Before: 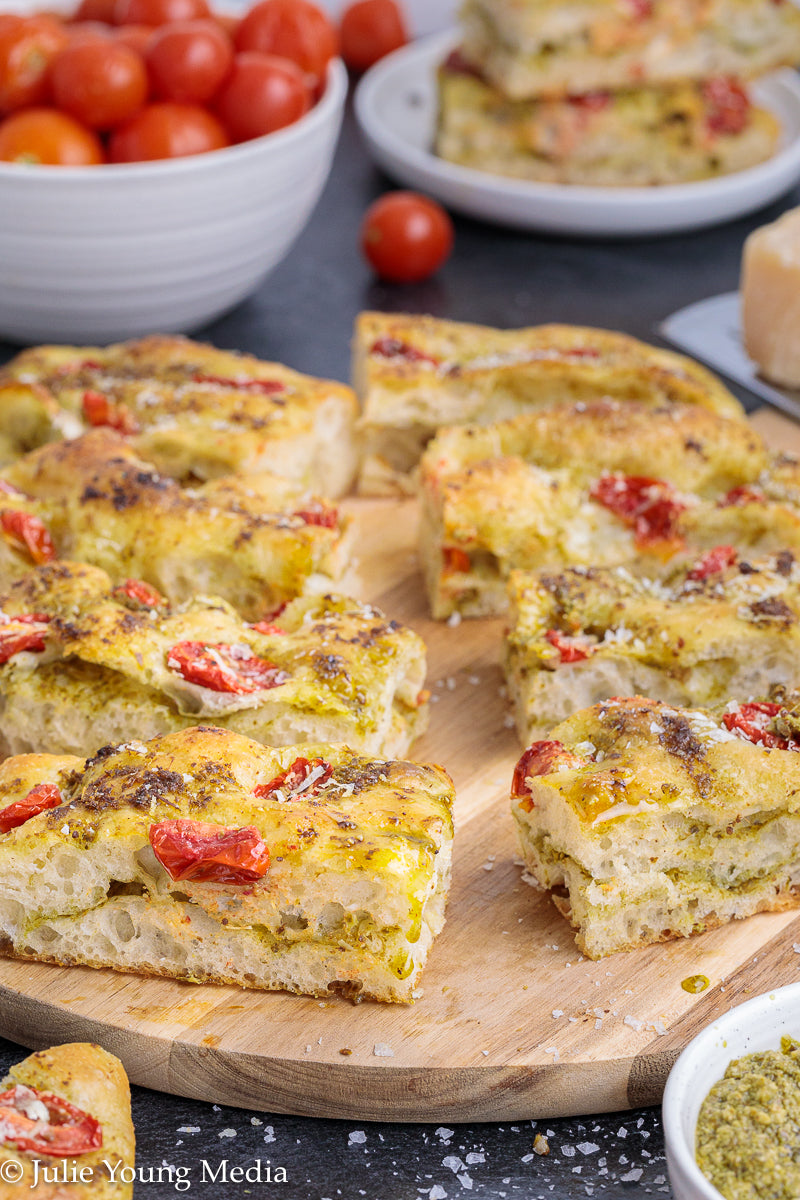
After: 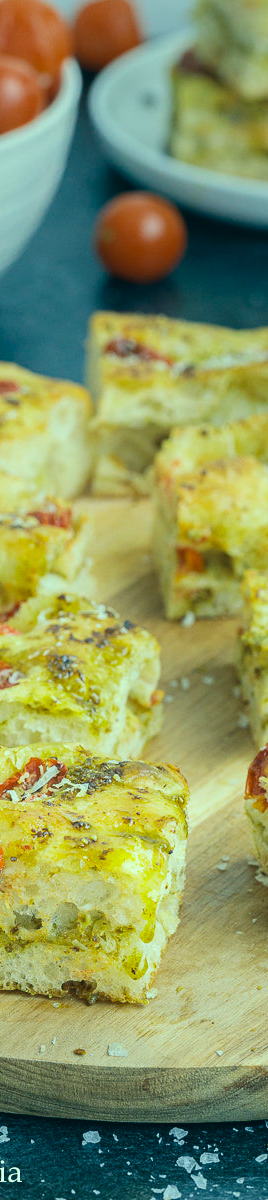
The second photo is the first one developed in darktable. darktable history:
color correction: highlights a* -19.89, highlights b* 9.8, shadows a* -20.68, shadows b* -10.7
crop: left 33.304%, right 33.15%
